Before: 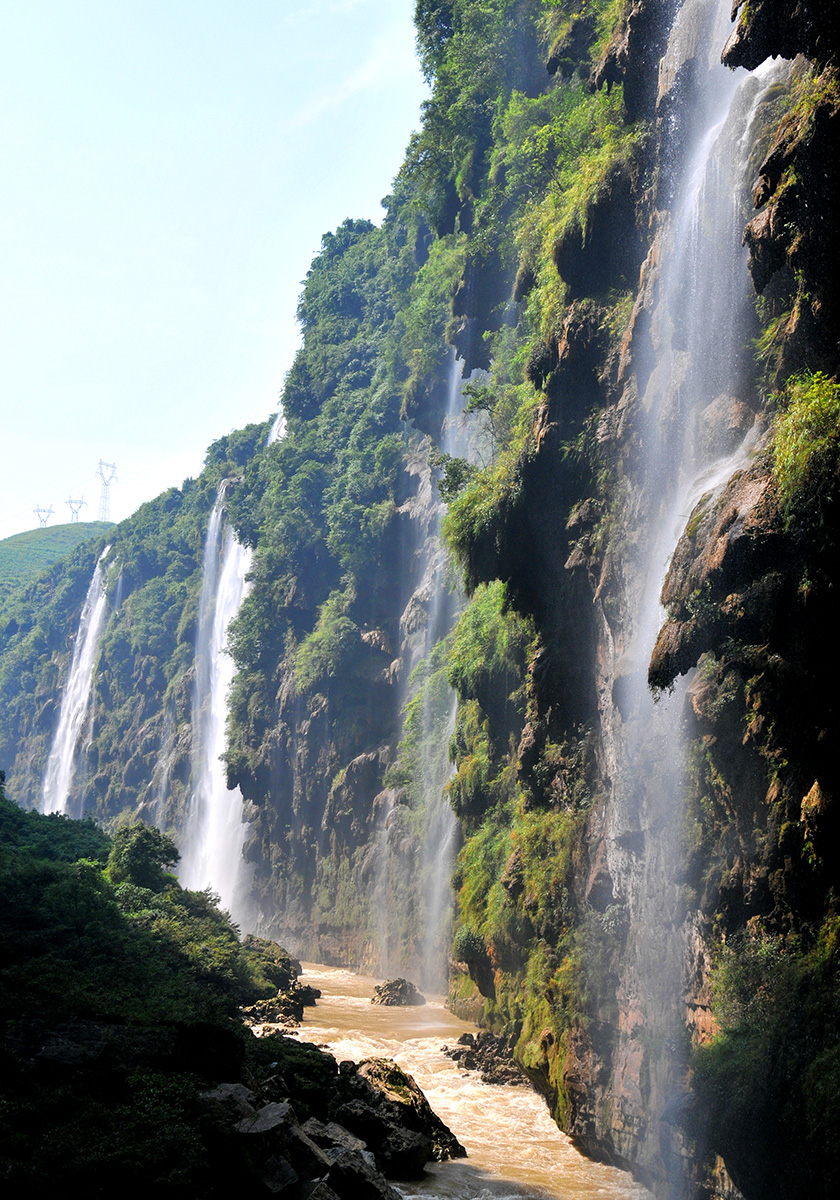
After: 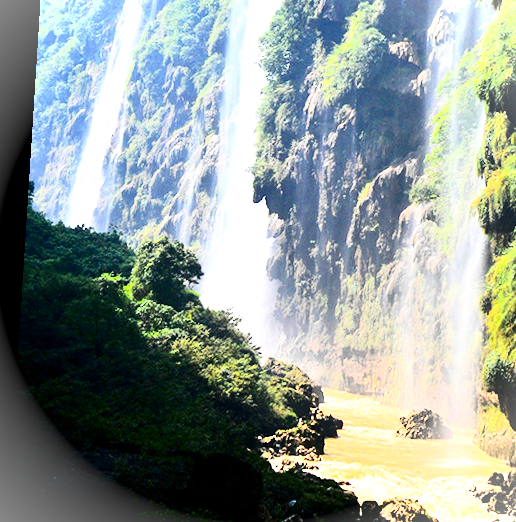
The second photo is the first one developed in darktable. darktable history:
contrast brightness saturation: contrast 0.4, brightness 0.05, saturation 0.25
exposure: exposure 0.999 EV, compensate highlight preservation false
rotate and perspective: rotation 0.128°, lens shift (vertical) -0.181, lens shift (horizontal) -0.044, shear 0.001, automatic cropping off
crop: top 44.483%, right 43.593%, bottom 12.892%
vignetting: fall-off start 100%, brightness 0.3, saturation 0
